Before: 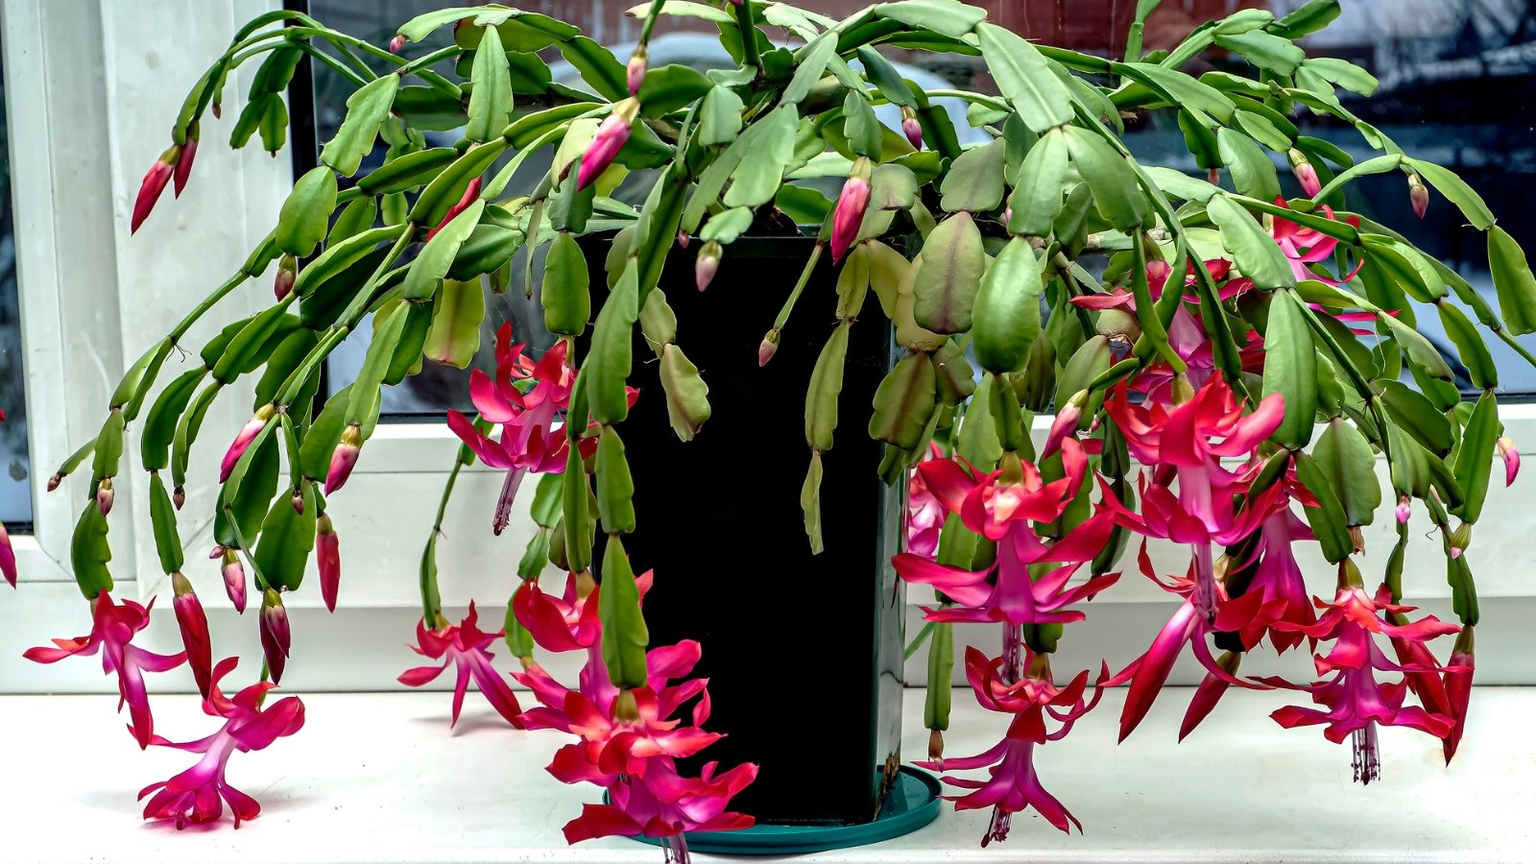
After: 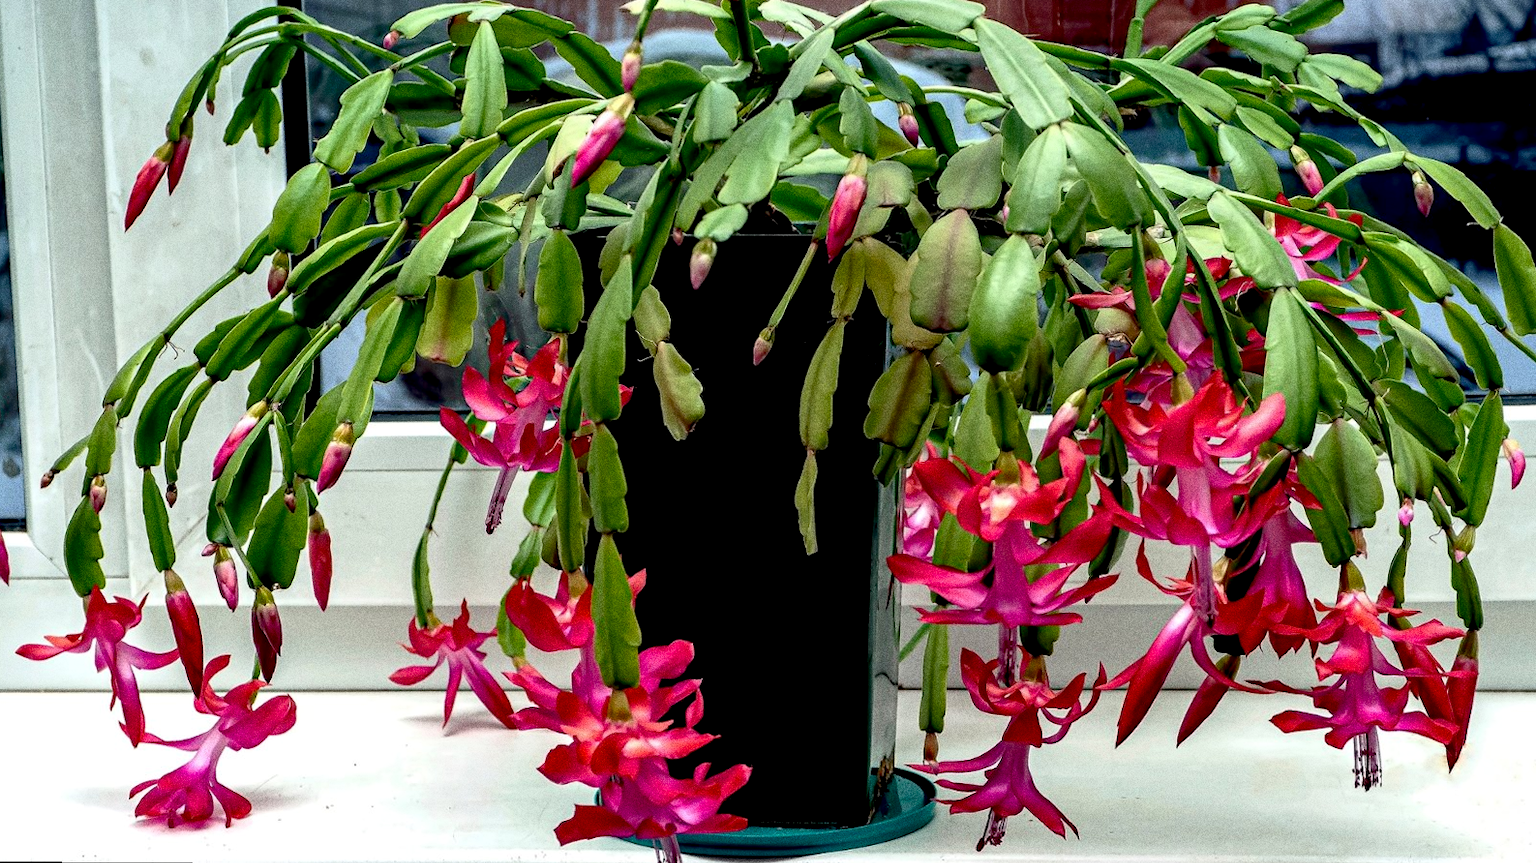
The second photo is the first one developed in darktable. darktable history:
rotate and perspective: rotation 0.192°, lens shift (horizontal) -0.015, crop left 0.005, crop right 0.996, crop top 0.006, crop bottom 0.99
grain: coarseness 0.09 ISO, strength 40%
exposure: black level correction 0.01, exposure 0.011 EV, compensate highlight preservation false
